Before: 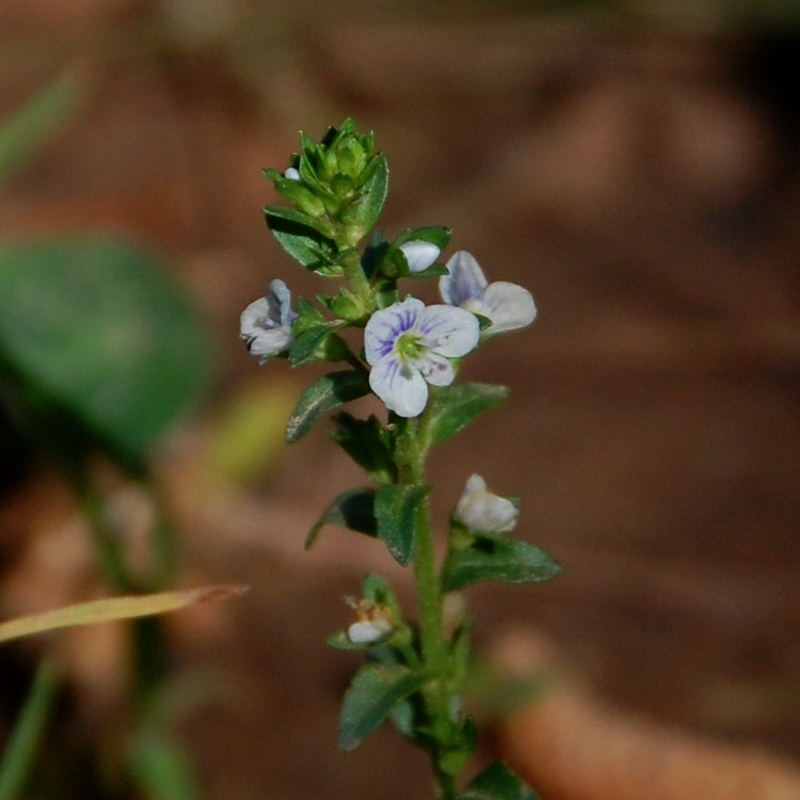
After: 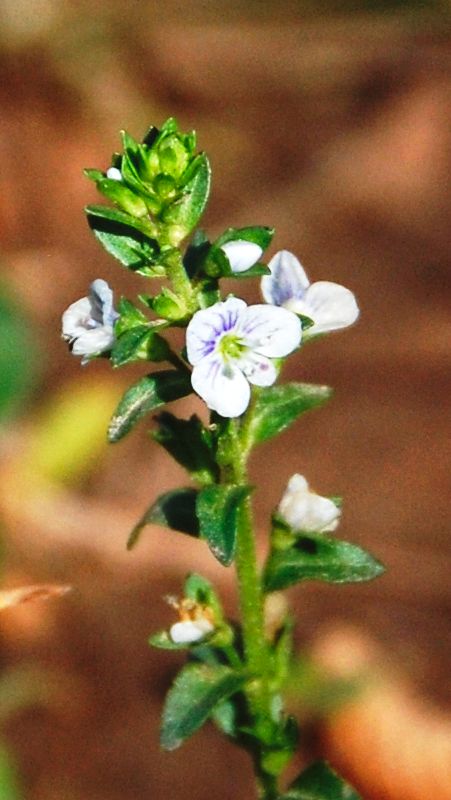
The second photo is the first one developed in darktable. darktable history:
crop and rotate: left 22.369%, right 21.222%
exposure: black level correction -0.008, exposure 0.066 EV, compensate highlight preservation false
base curve: curves: ch0 [(0, 0) (0.007, 0.004) (0.027, 0.03) (0.046, 0.07) (0.207, 0.54) (0.442, 0.872) (0.673, 0.972) (1, 1)], preserve colors none
local contrast: highlights 102%, shadows 101%, detail 131%, midtone range 0.2
